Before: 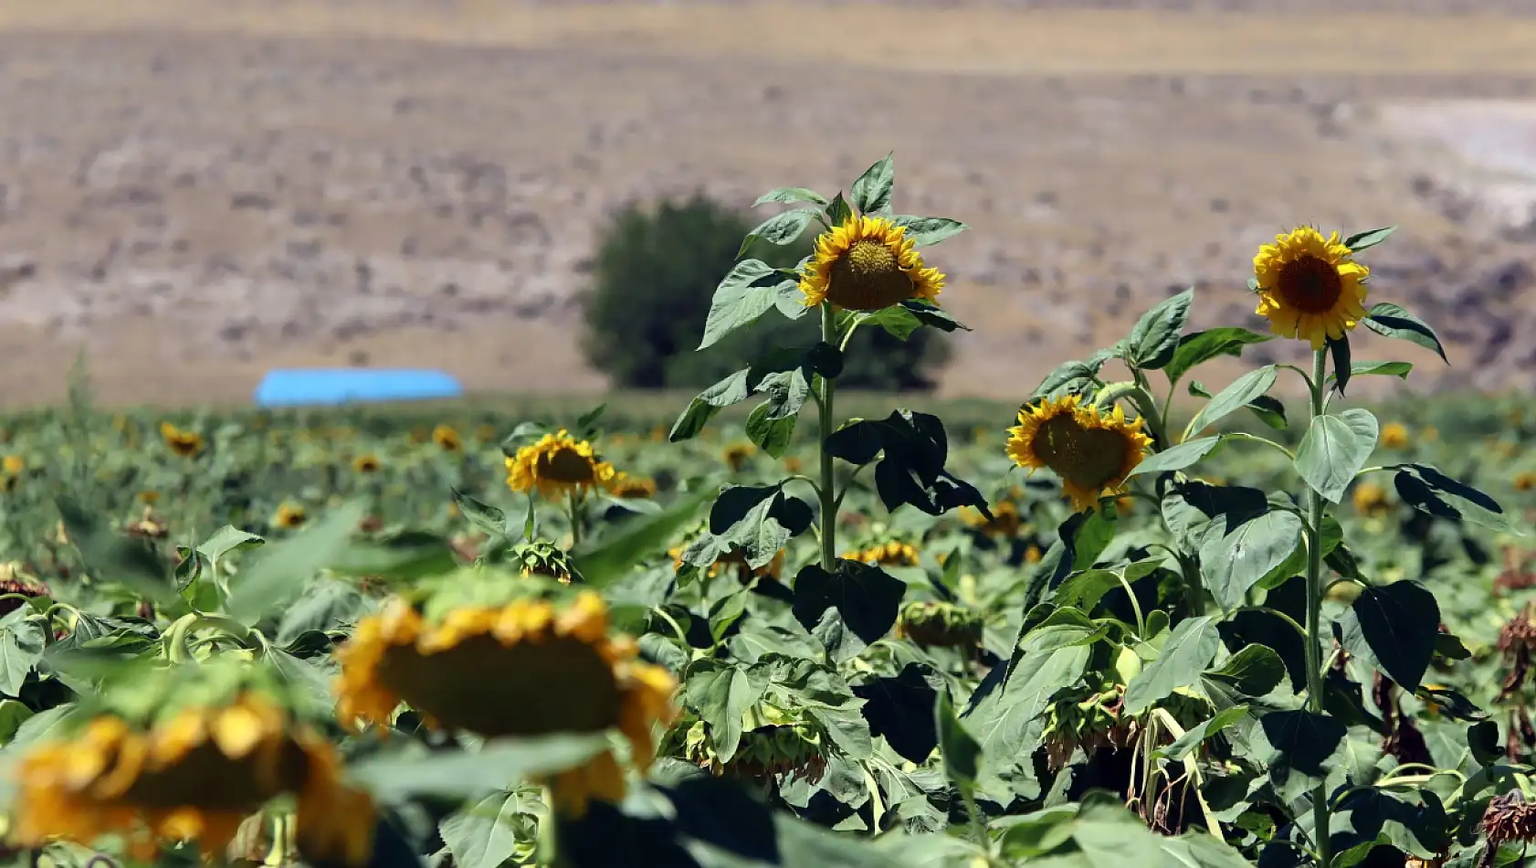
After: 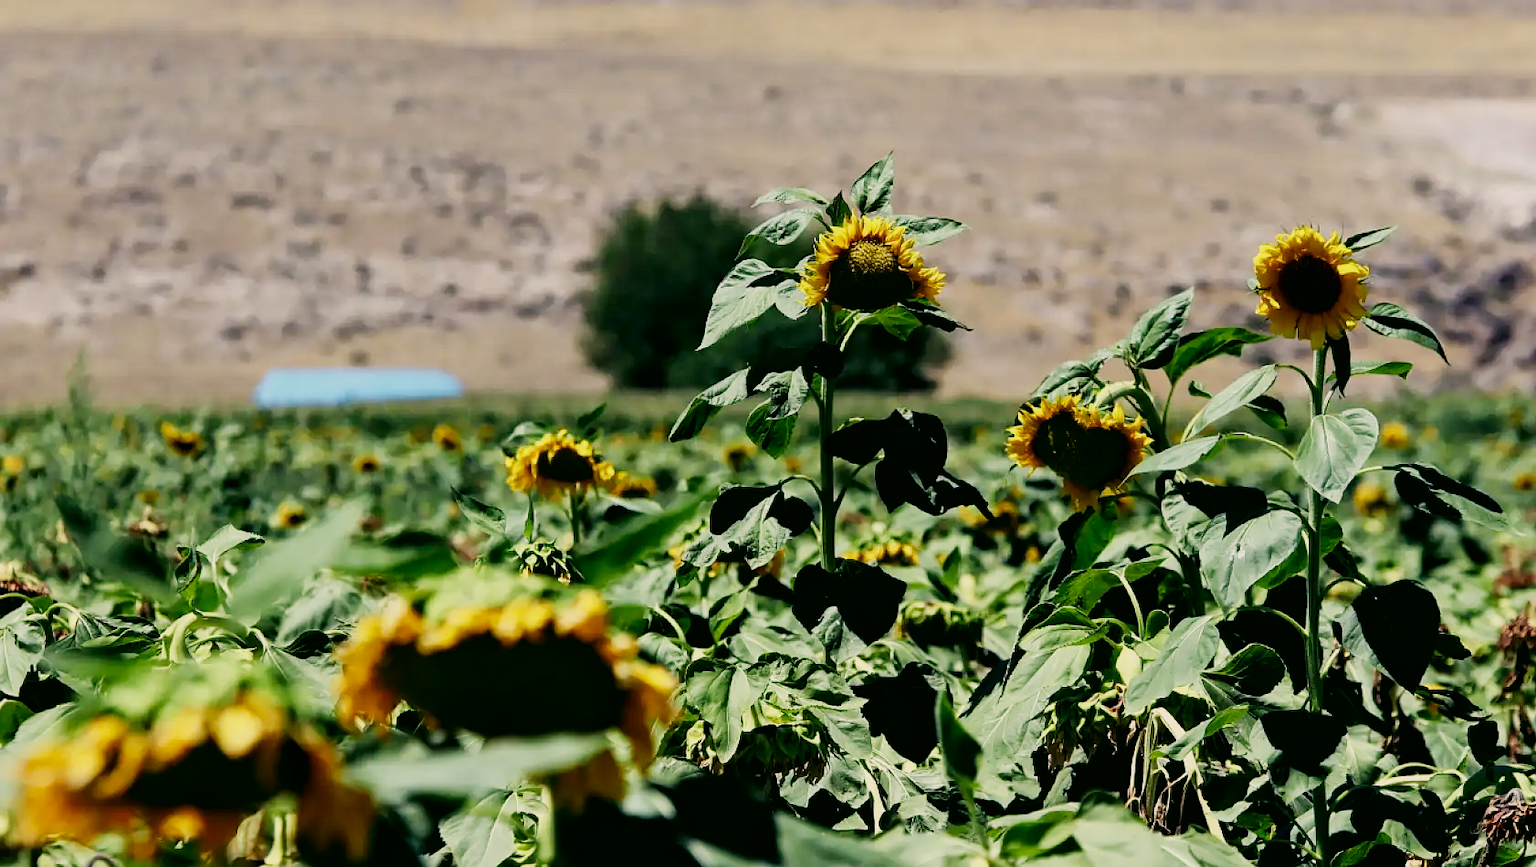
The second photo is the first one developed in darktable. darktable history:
sigmoid: contrast 1.8, skew -0.2, preserve hue 0%, red attenuation 0.1, red rotation 0.035, green attenuation 0.1, green rotation -0.017, blue attenuation 0.15, blue rotation -0.052, base primaries Rec2020
local contrast: mode bilateral grid, contrast 28, coarseness 16, detail 115%, midtone range 0.2
color correction: highlights a* 4.02, highlights b* 4.98, shadows a* -7.55, shadows b* 4.98
